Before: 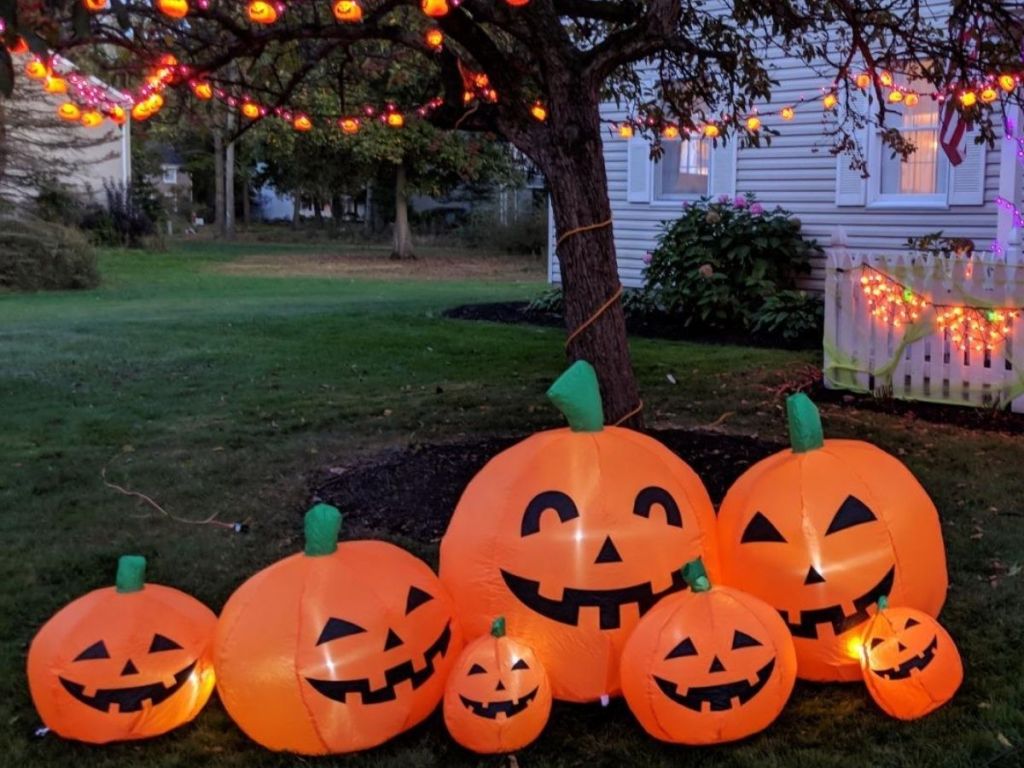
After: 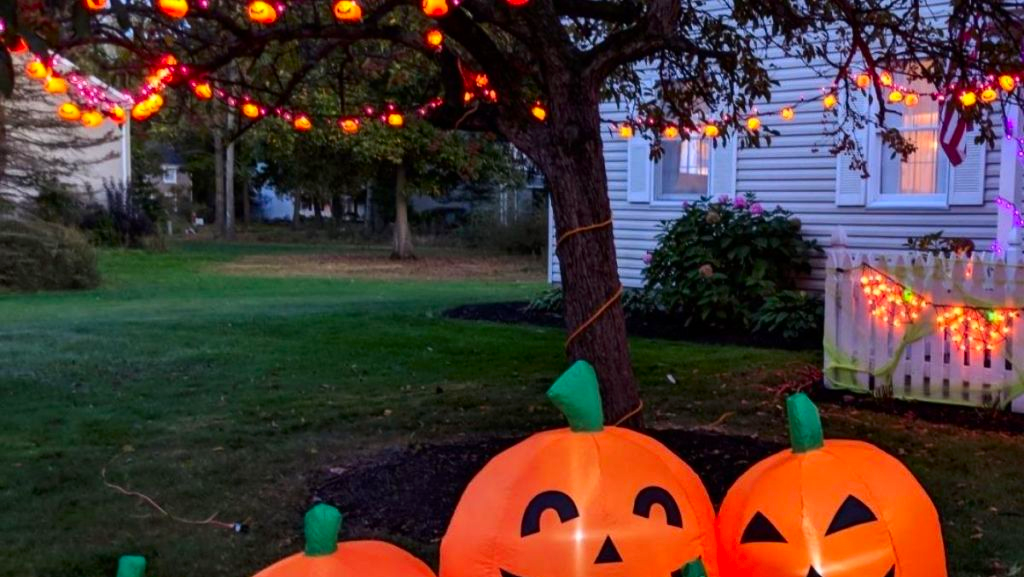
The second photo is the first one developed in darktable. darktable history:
crop: bottom 24.827%
contrast brightness saturation: contrast 0.158, saturation 0.317
